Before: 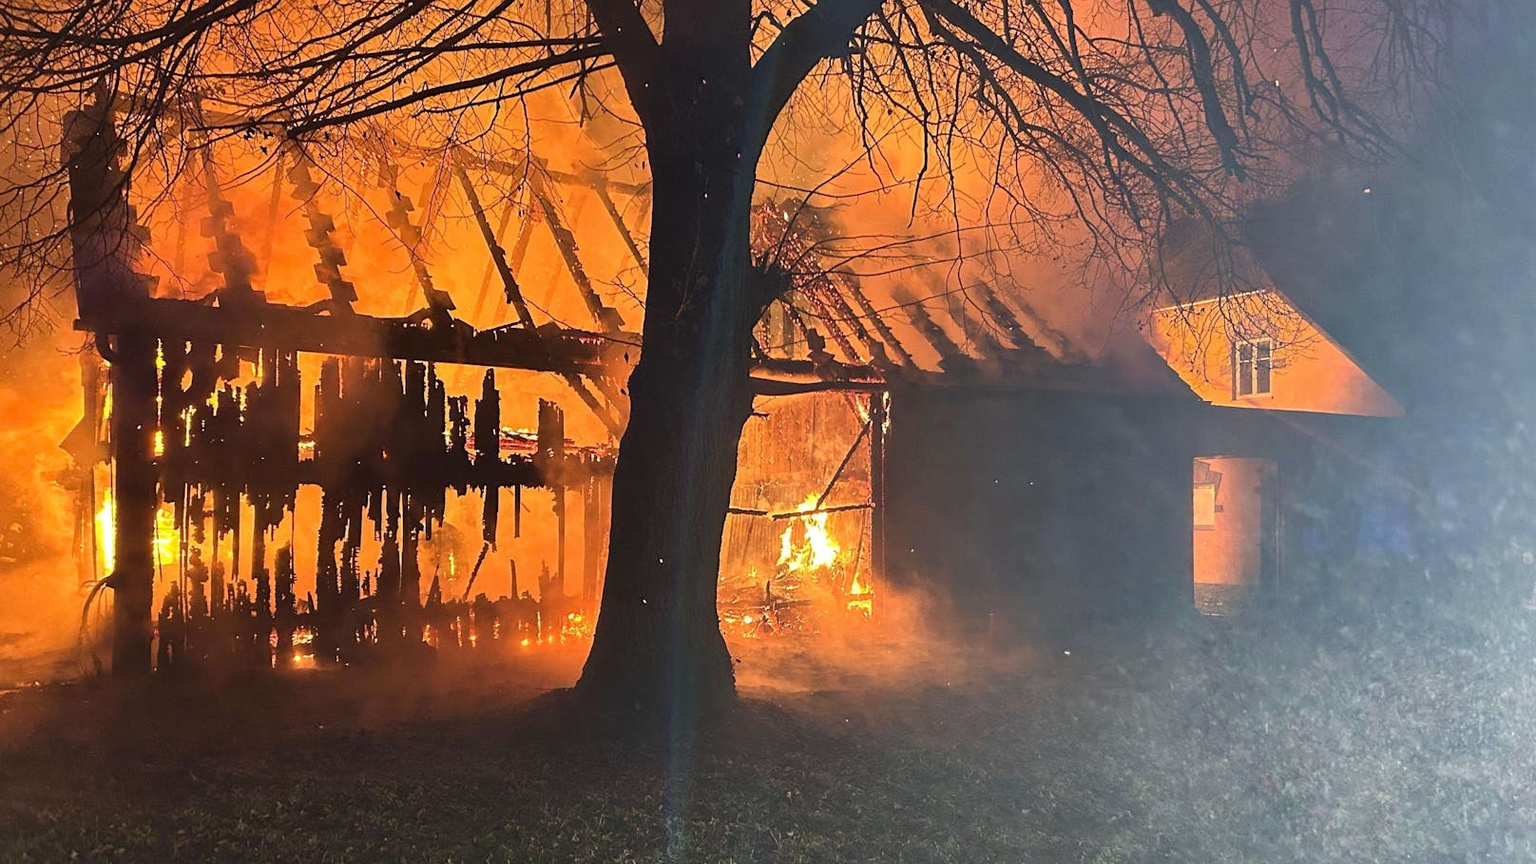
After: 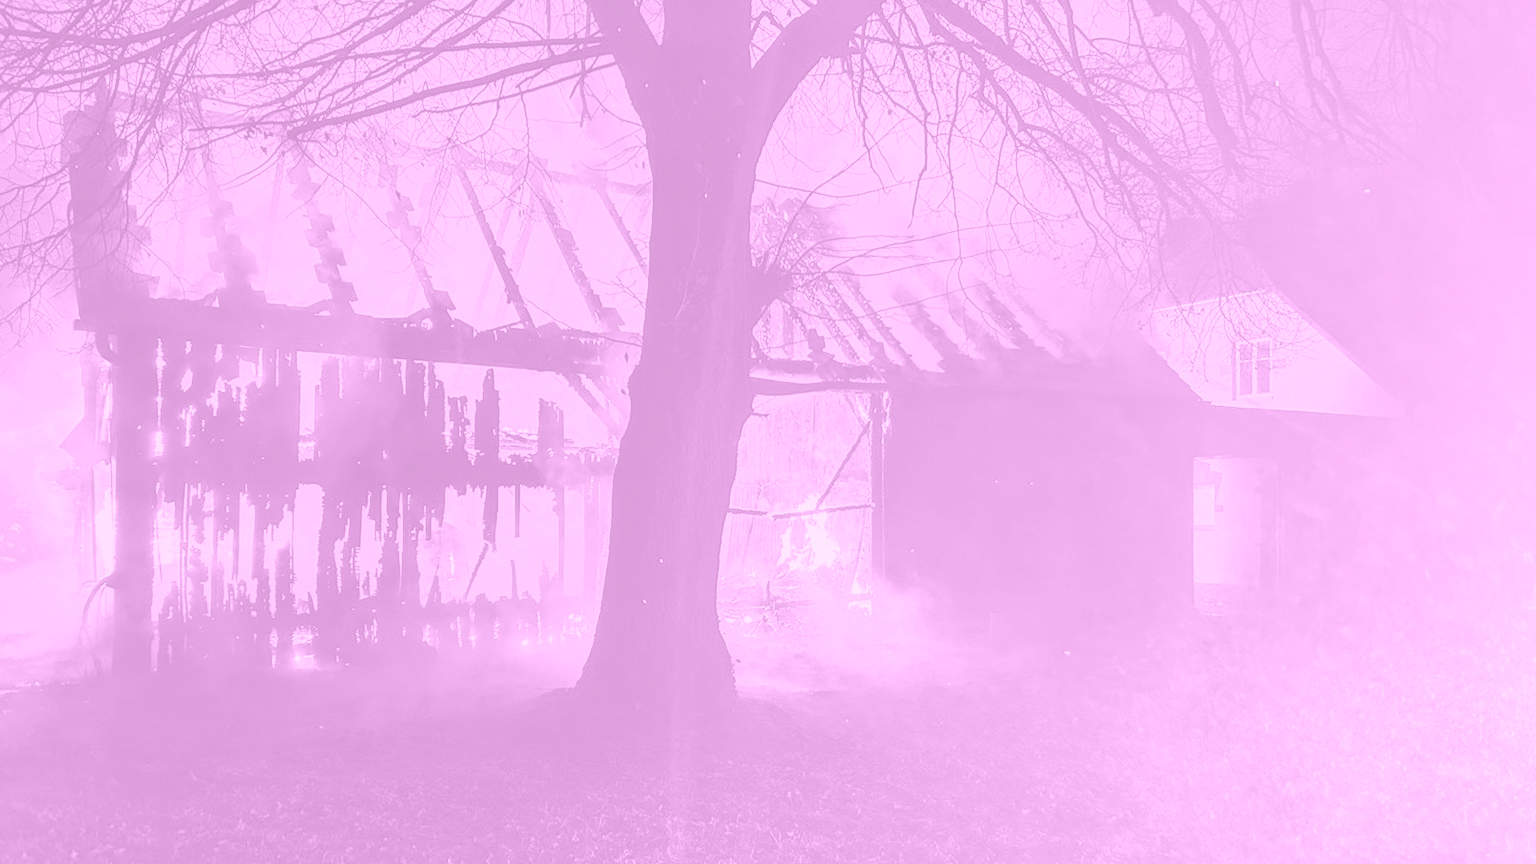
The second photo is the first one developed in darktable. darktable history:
colorize: hue 331.2°, saturation 75%, source mix 30.28%, lightness 70.52%, version 1
local contrast: highlights 0%, shadows 0%, detail 133%
